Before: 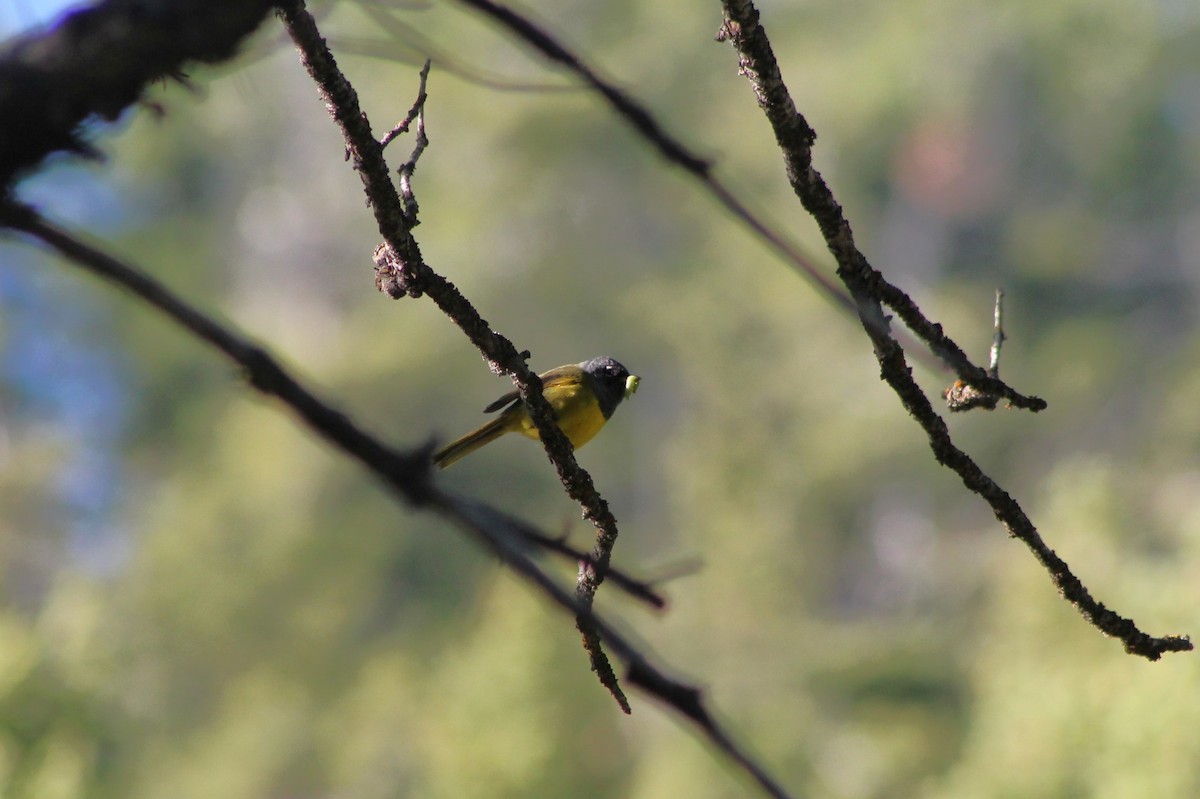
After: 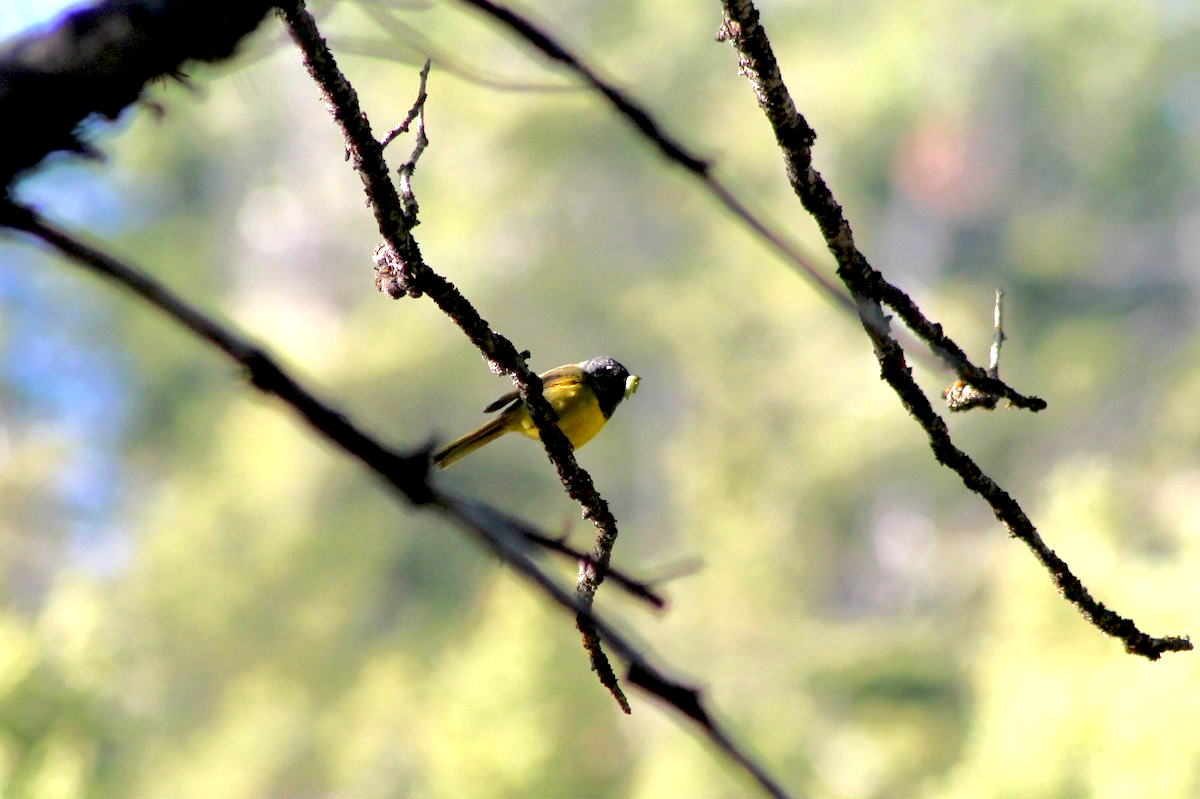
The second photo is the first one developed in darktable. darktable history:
exposure: black level correction 0.011, exposure 1.08 EV, compensate highlight preservation false
